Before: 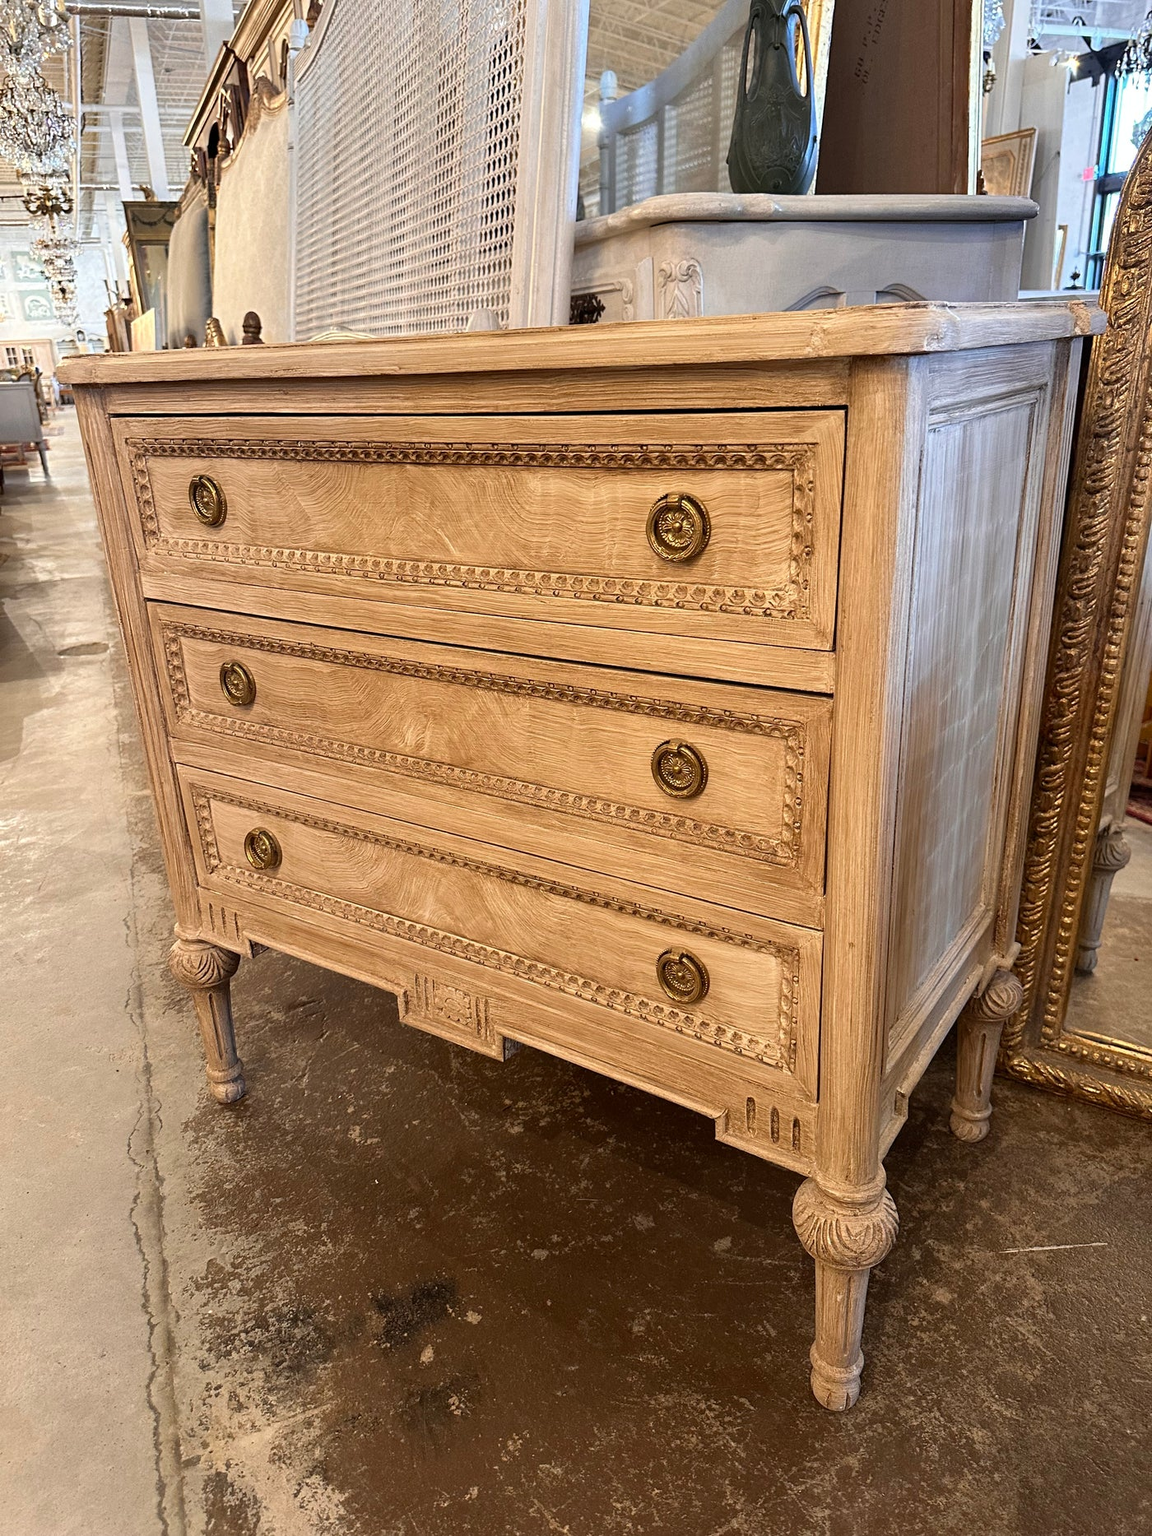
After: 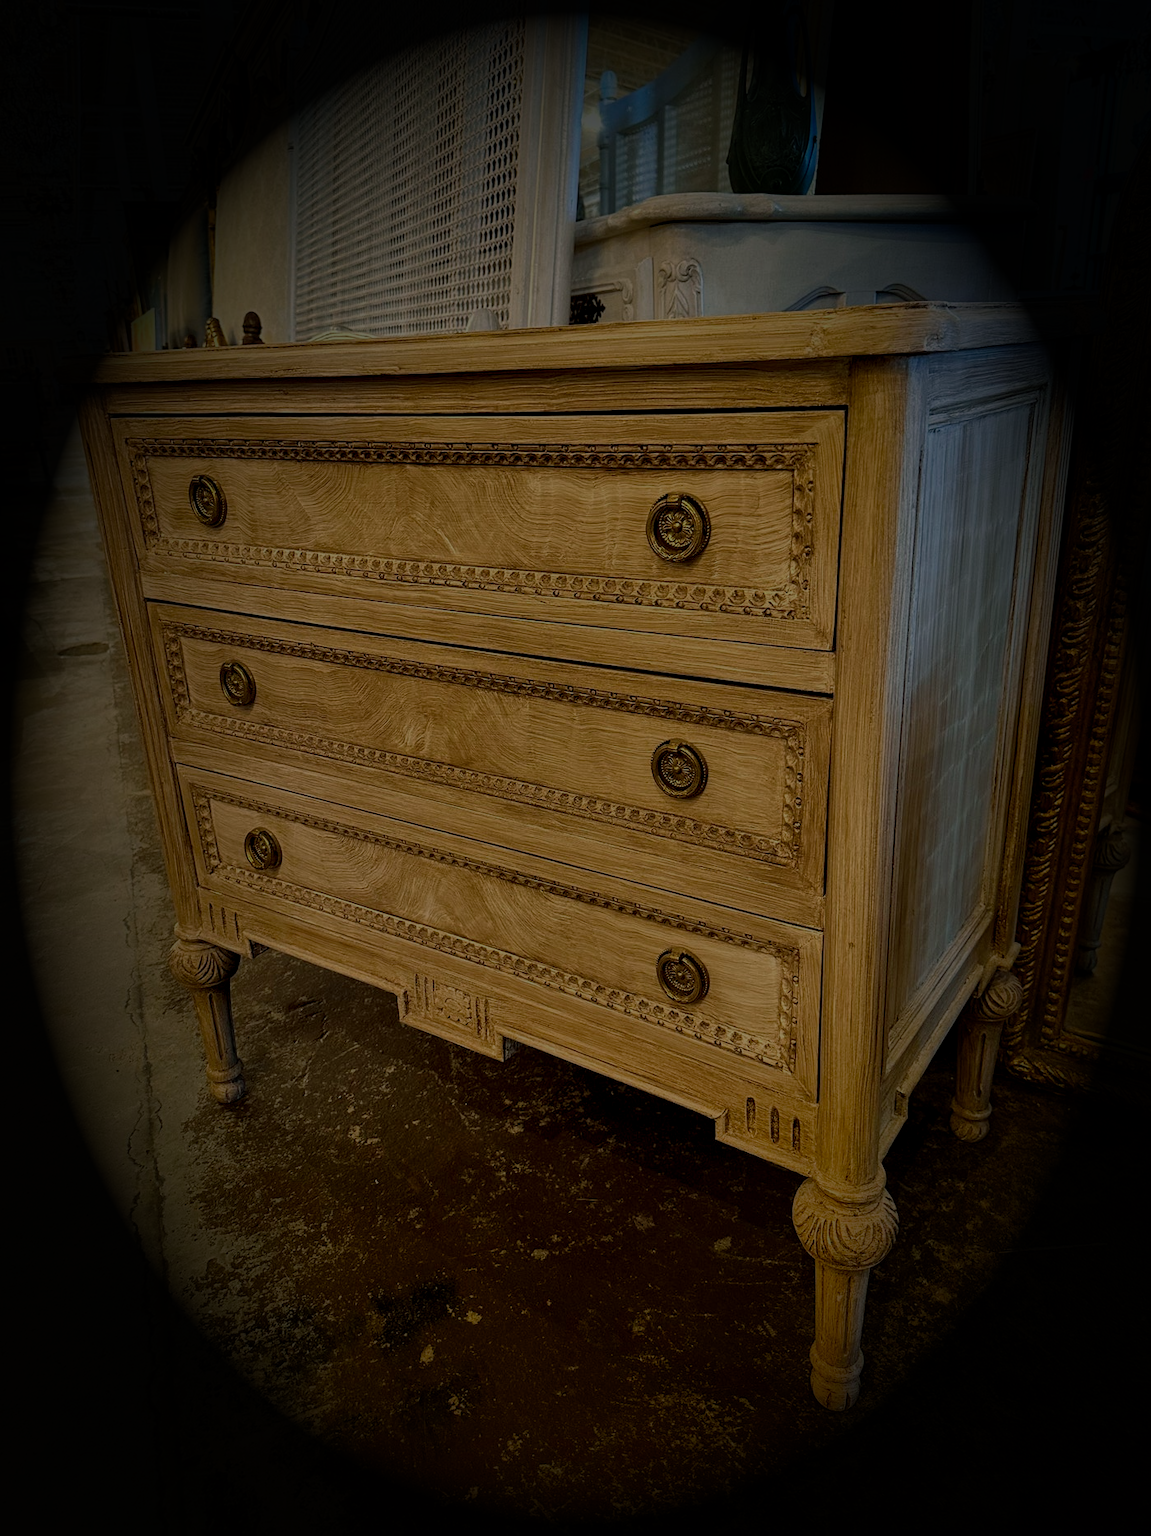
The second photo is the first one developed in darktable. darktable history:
exposure: exposure -2.347 EV, compensate highlight preservation false
shadows and highlights: on, module defaults
local contrast: on, module defaults
vignetting: fall-off start 48.55%, brightness -0.995, saturation 0.497, automatic ratio true, width/height ratio 1.297
color balance rgb: shadows lift › luminance -7.973%, shadows lift › chroma 2.208%, shadows lift › hue 167.09°, perceptual saturation grading › global saturation 29.962%
tone equalizer: on, module defaults
